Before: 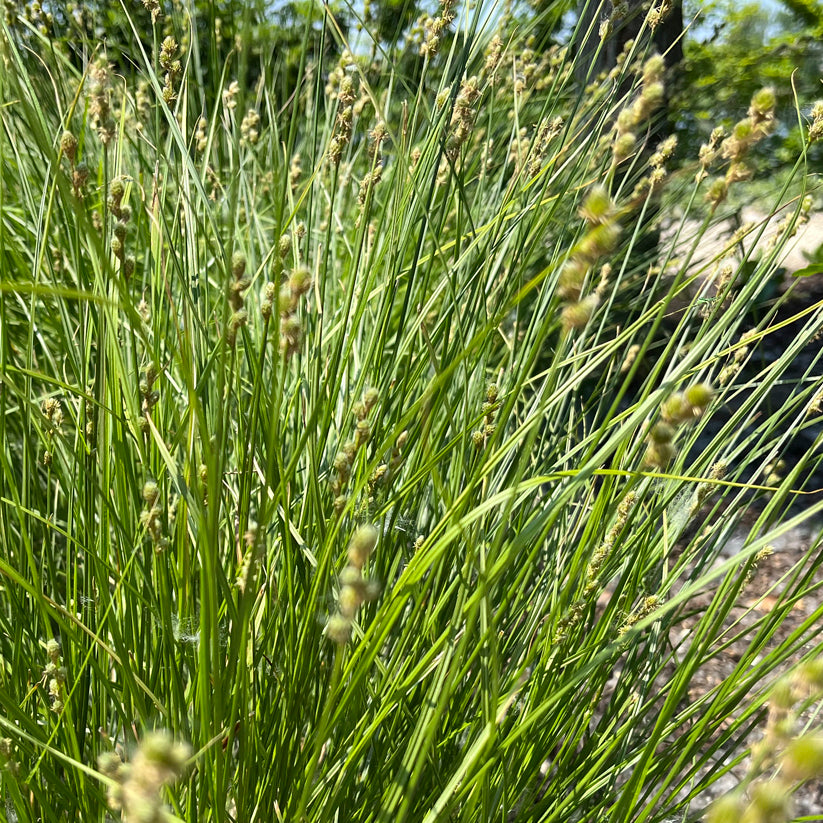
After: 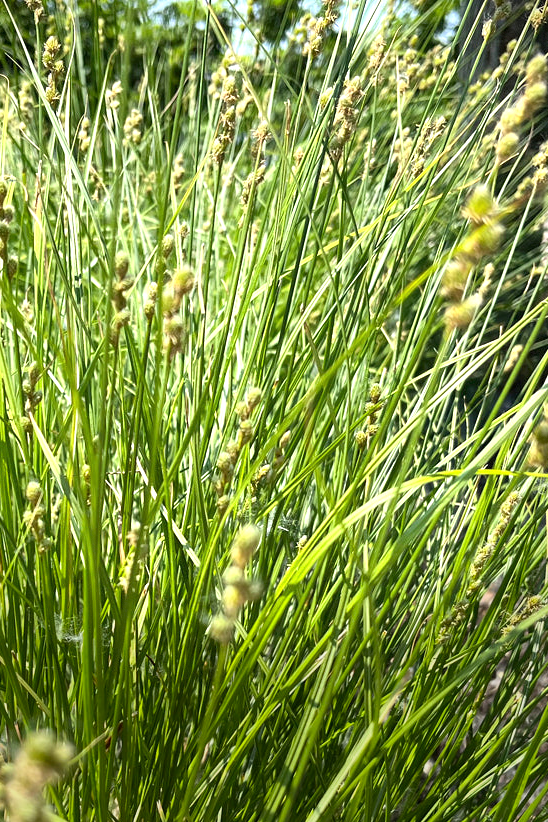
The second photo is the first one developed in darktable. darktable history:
vignetting: fall-off start 68.33%, fall-off radius 30%, saturation 0.042, center (-0.066, -0.311), width/height ratio 0.992, shape 0.85, dithering 8-bit output
exposure: black level correction 0, exposure 0.7 EV, compensate exposure bias true, compensate highlight preservation false
crop and rotate: left 14.292%, right 19.041%
contrast brightness saturation: contrast 0.05
